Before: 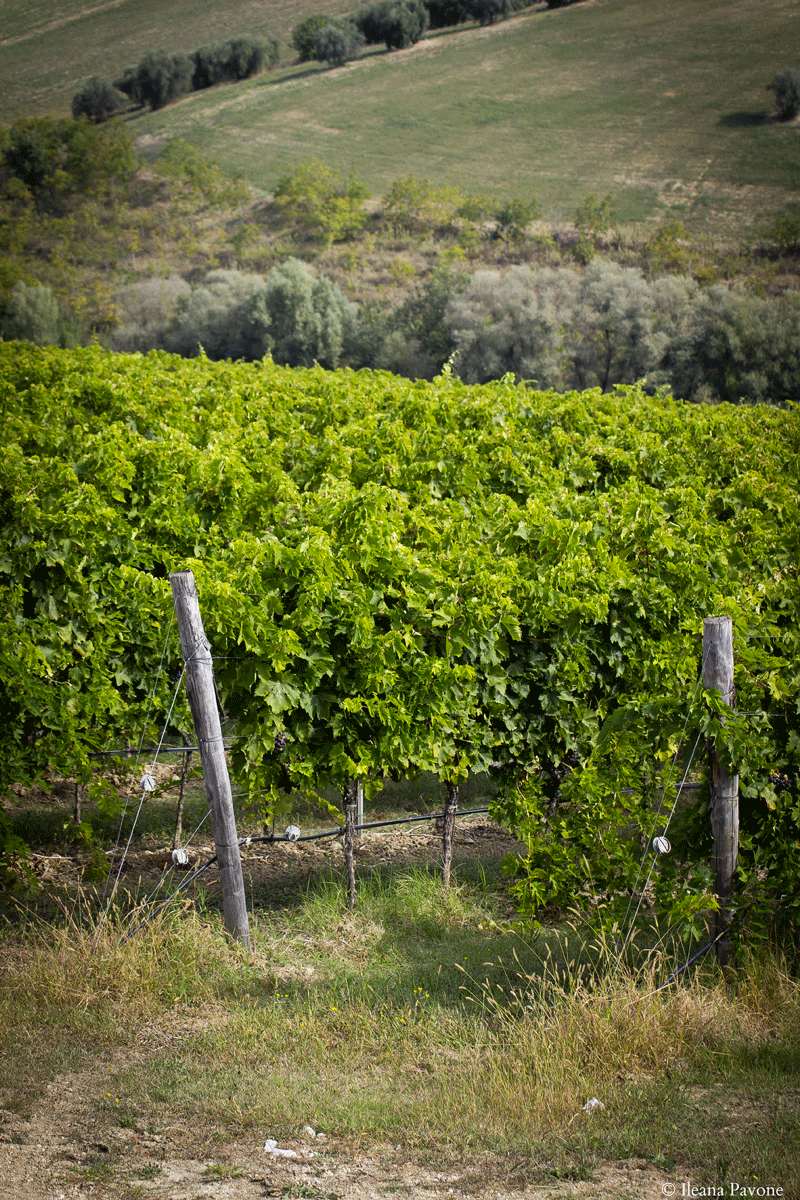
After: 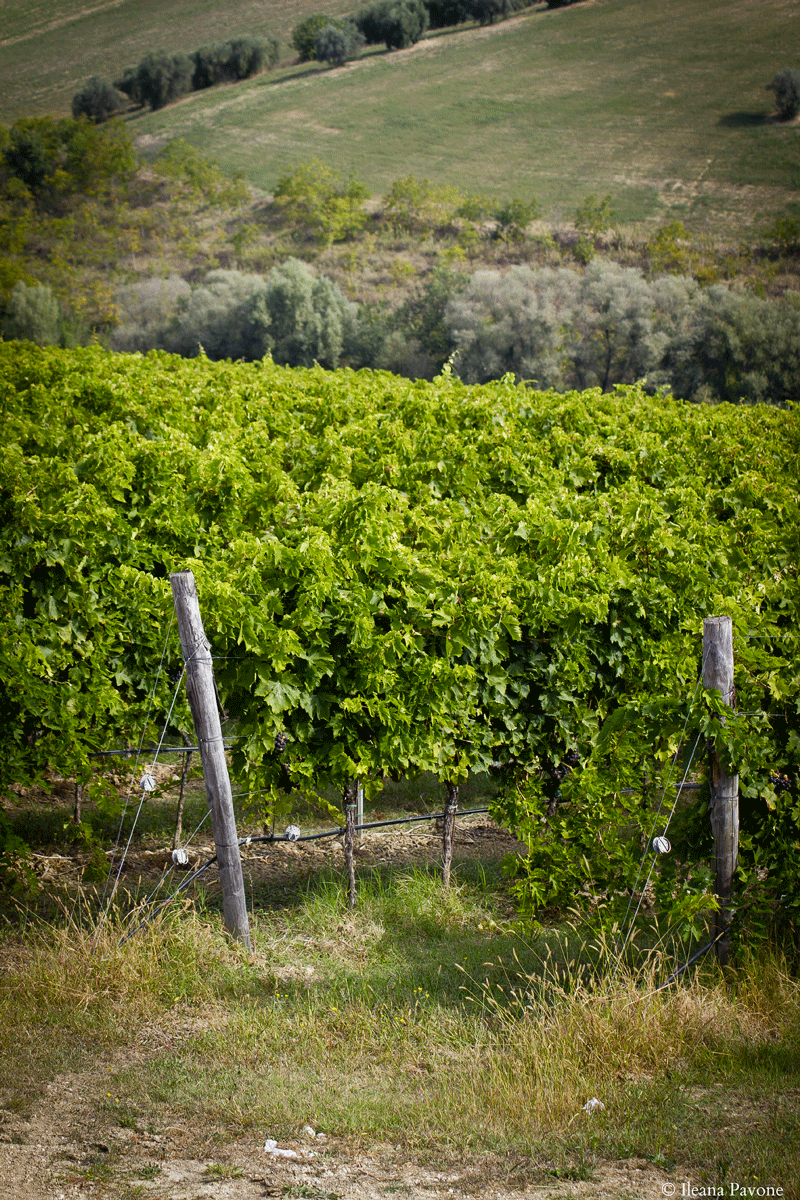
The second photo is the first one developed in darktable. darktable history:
contrast brightness saturation: saturation -0.05
color balance rgb: perceptual saturation grading › global saturation 20%, perceptual saturation grading › highlights -25%, perceptual saturation grading › shadows 25%
